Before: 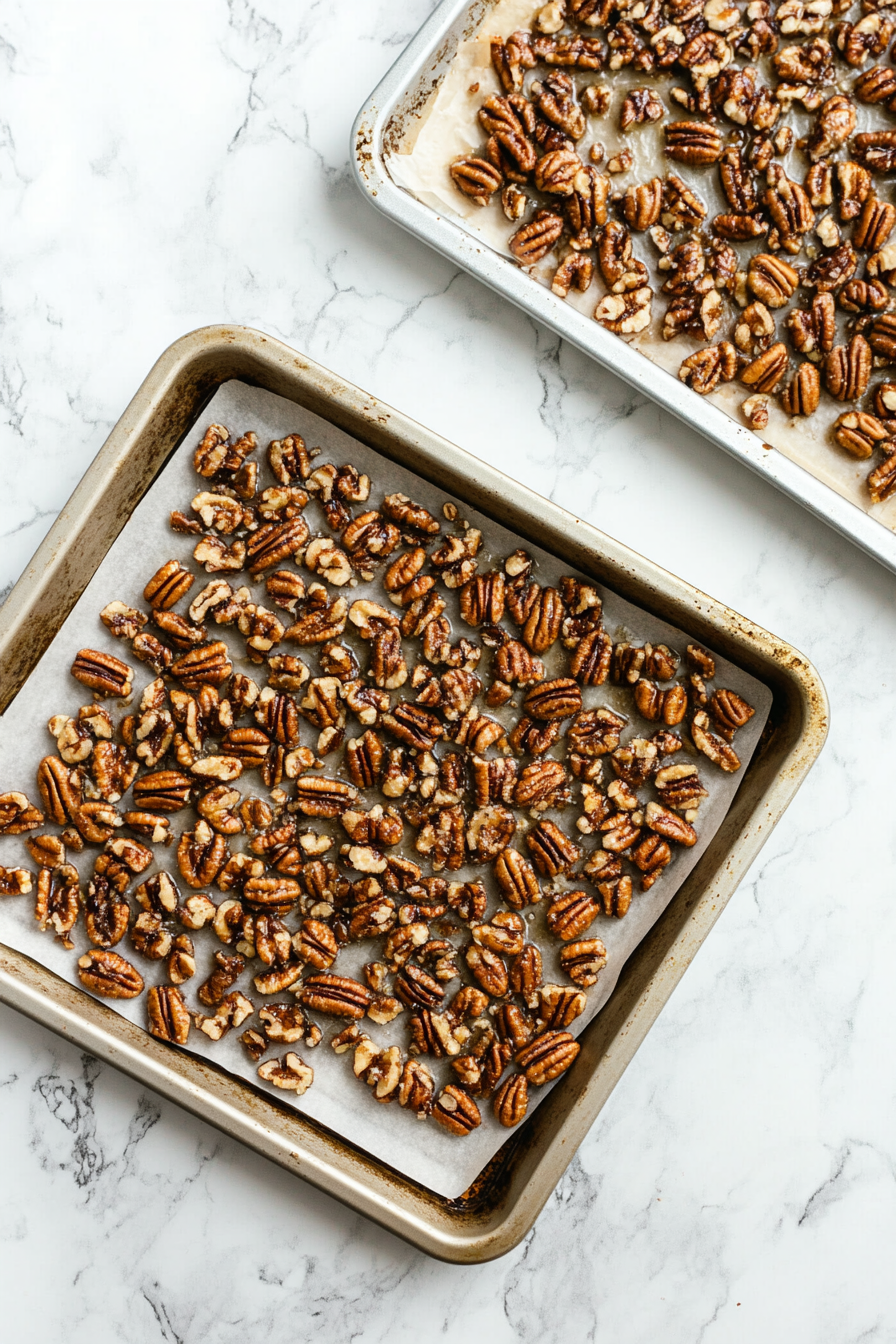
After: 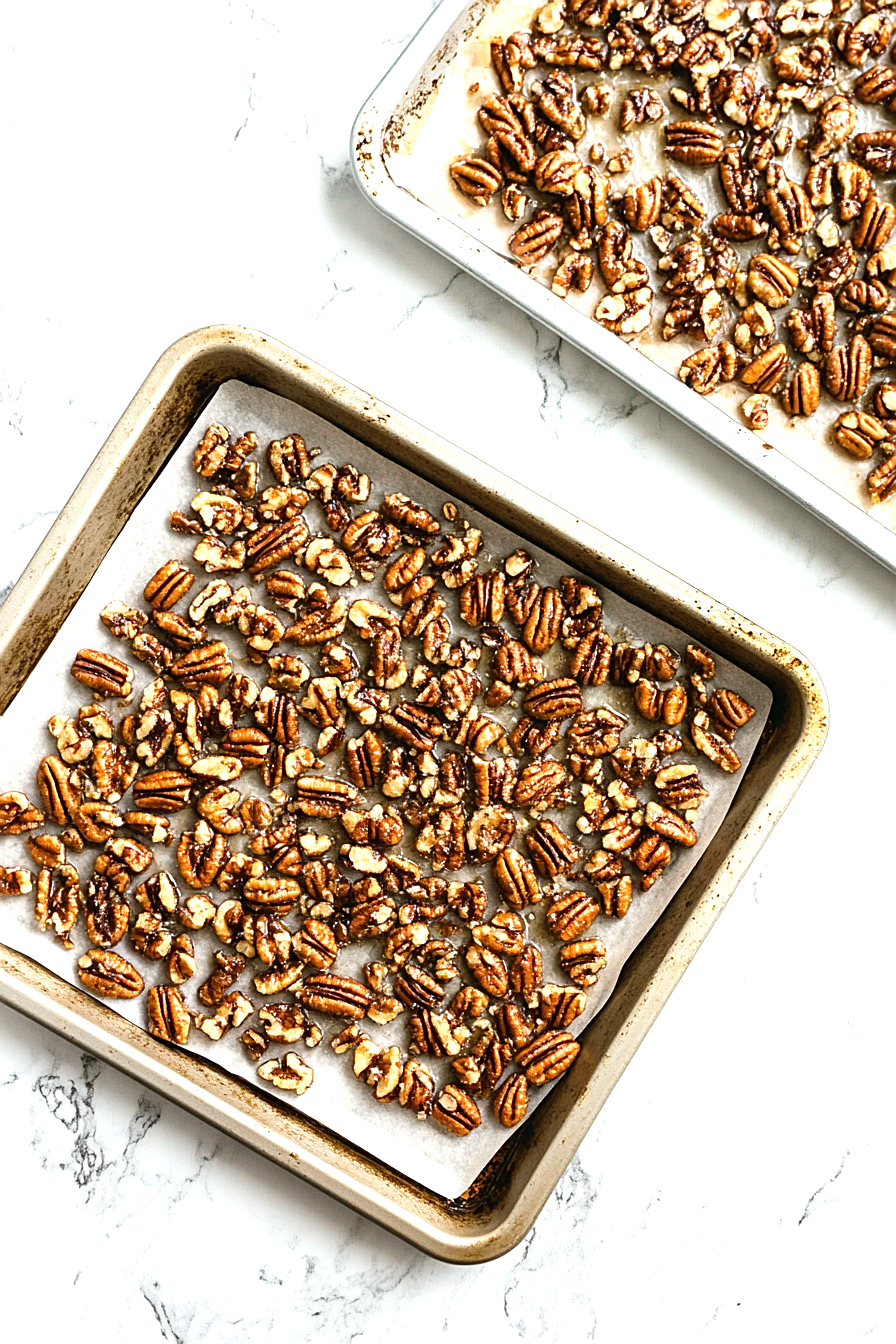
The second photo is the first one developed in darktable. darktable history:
sharpen: on, module defaults
exposure: black level correction 0, exposure 0.694 EV, compensate highlight preservation false
